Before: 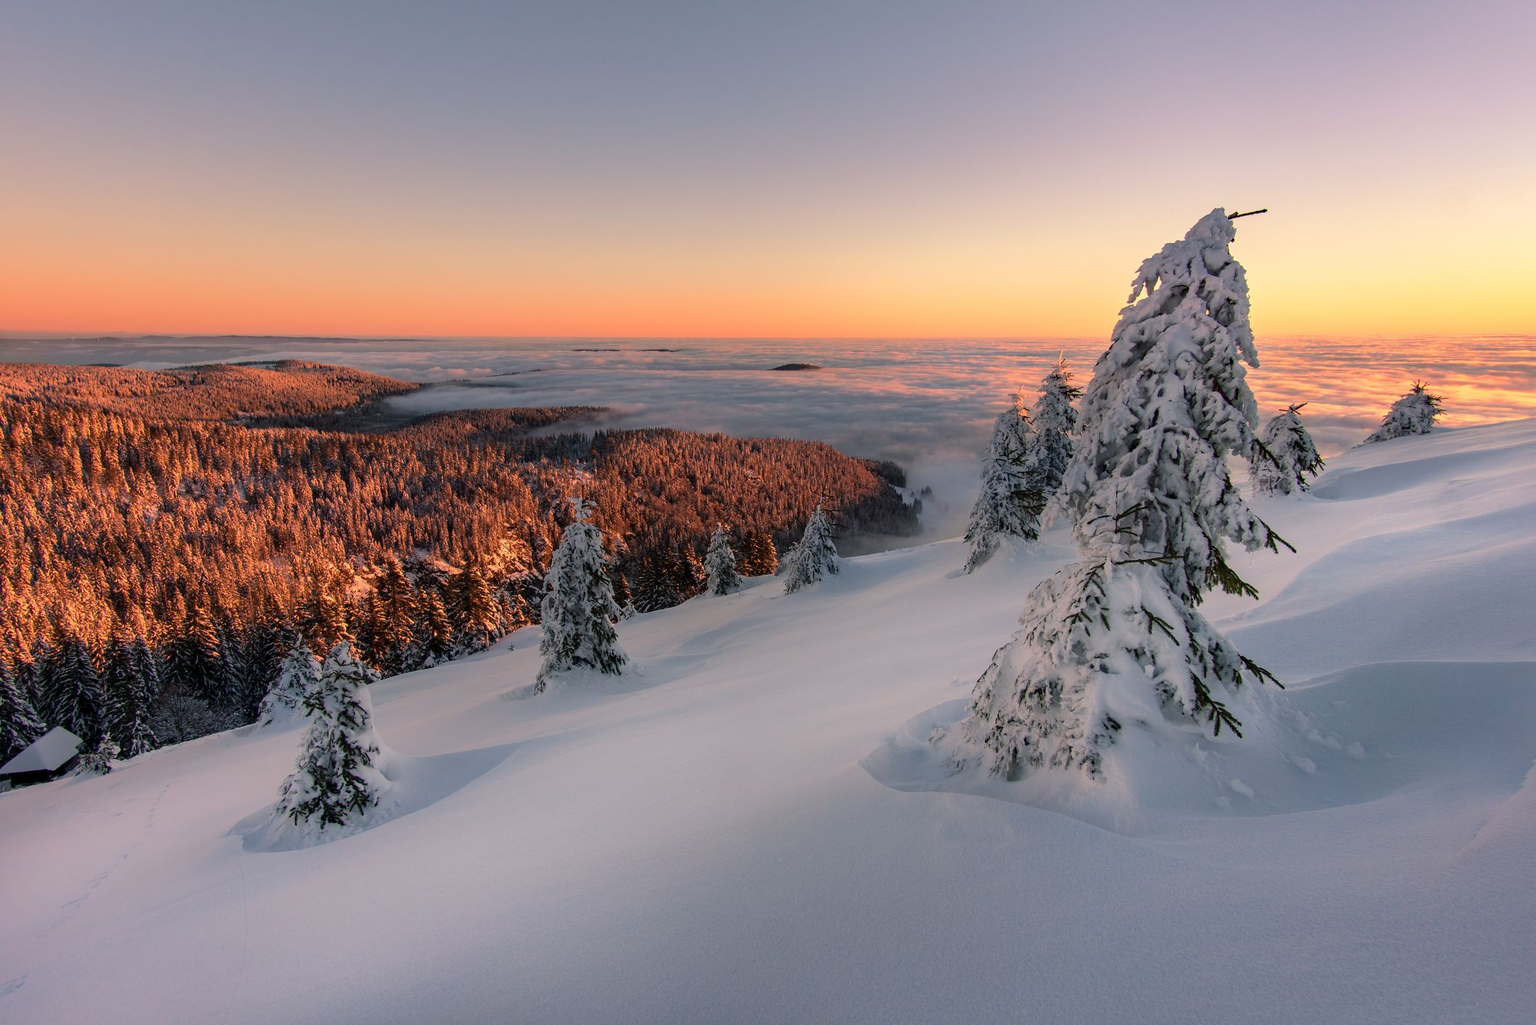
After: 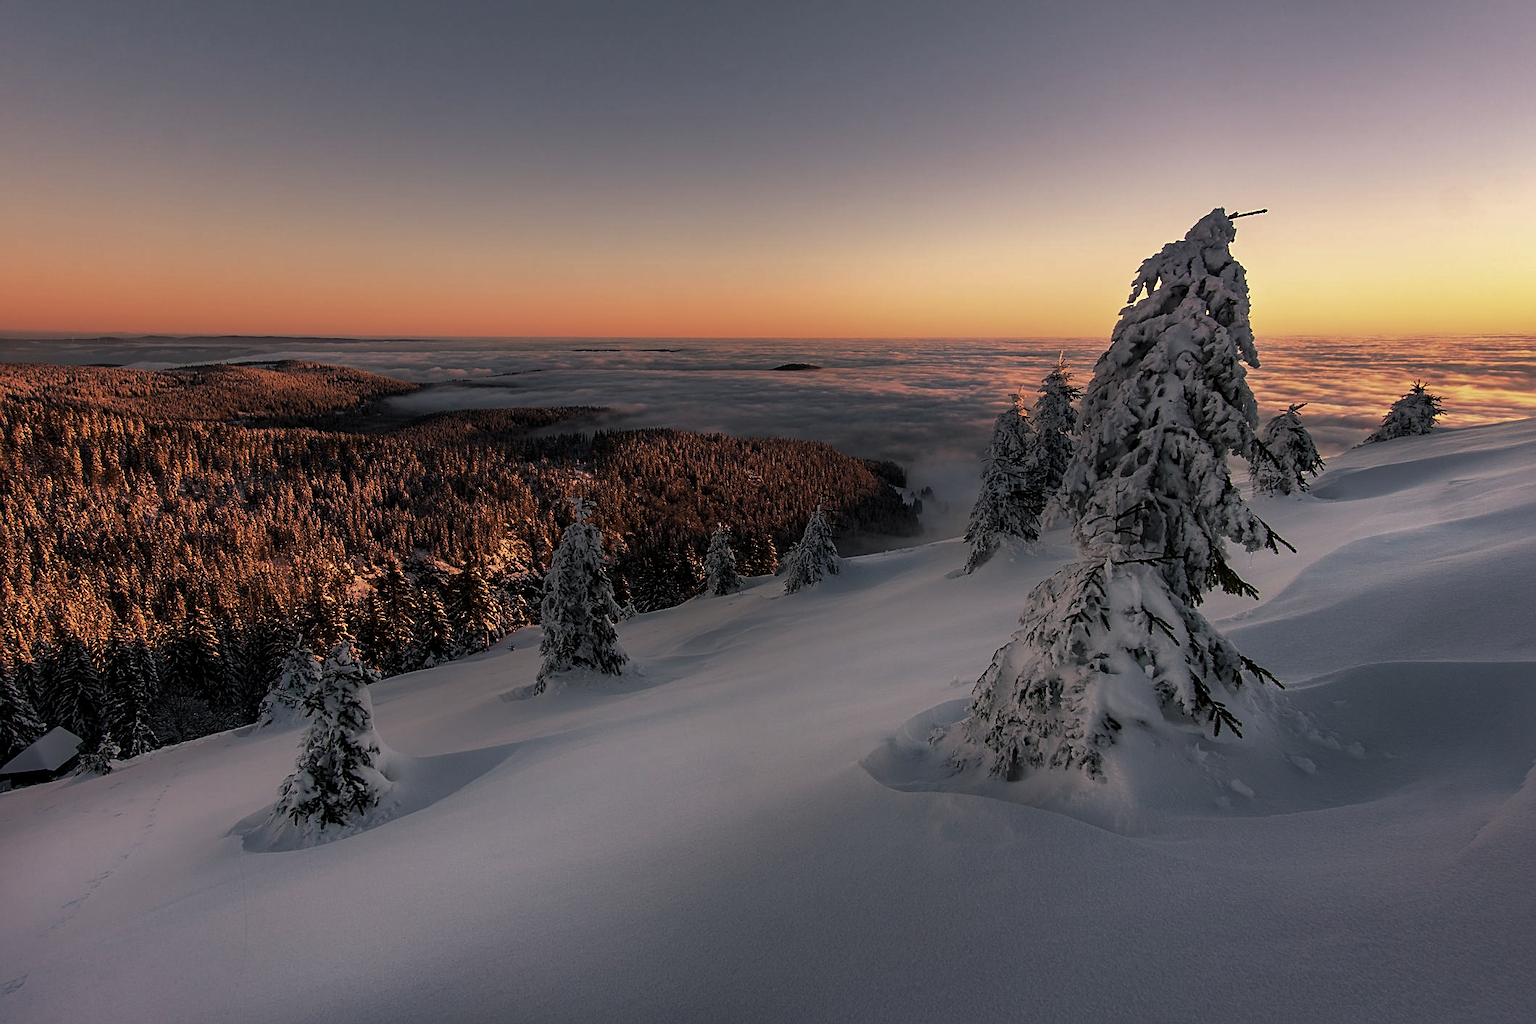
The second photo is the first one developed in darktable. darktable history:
sharpen: on, module defaults
levels: levels [0, 0.618, 1]
